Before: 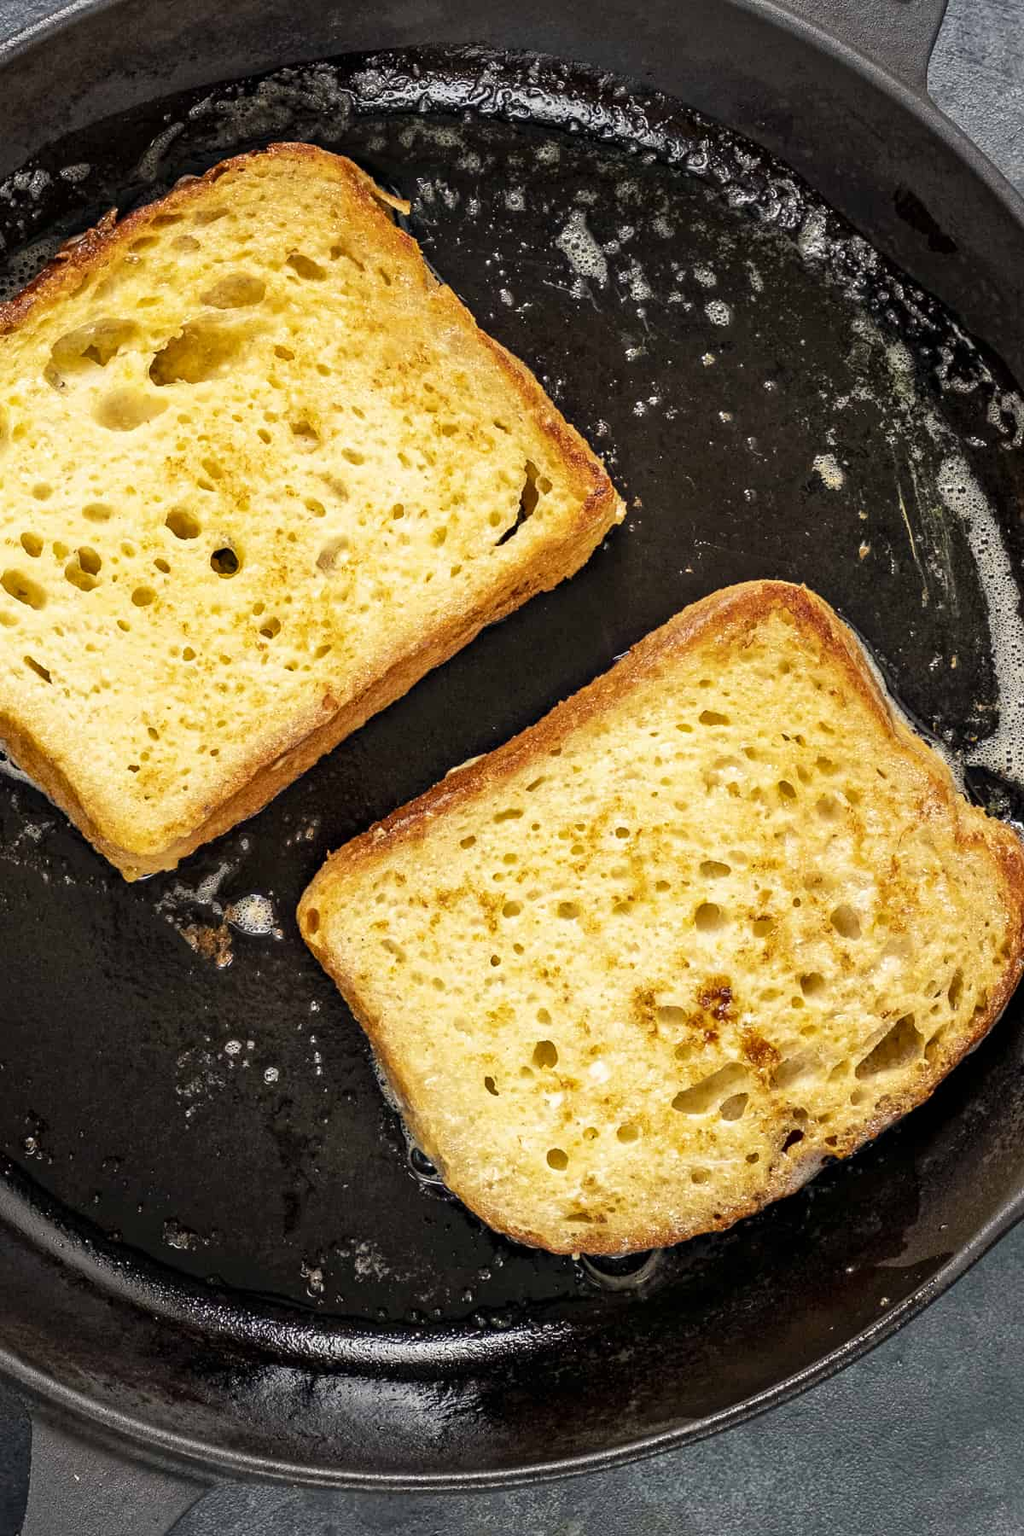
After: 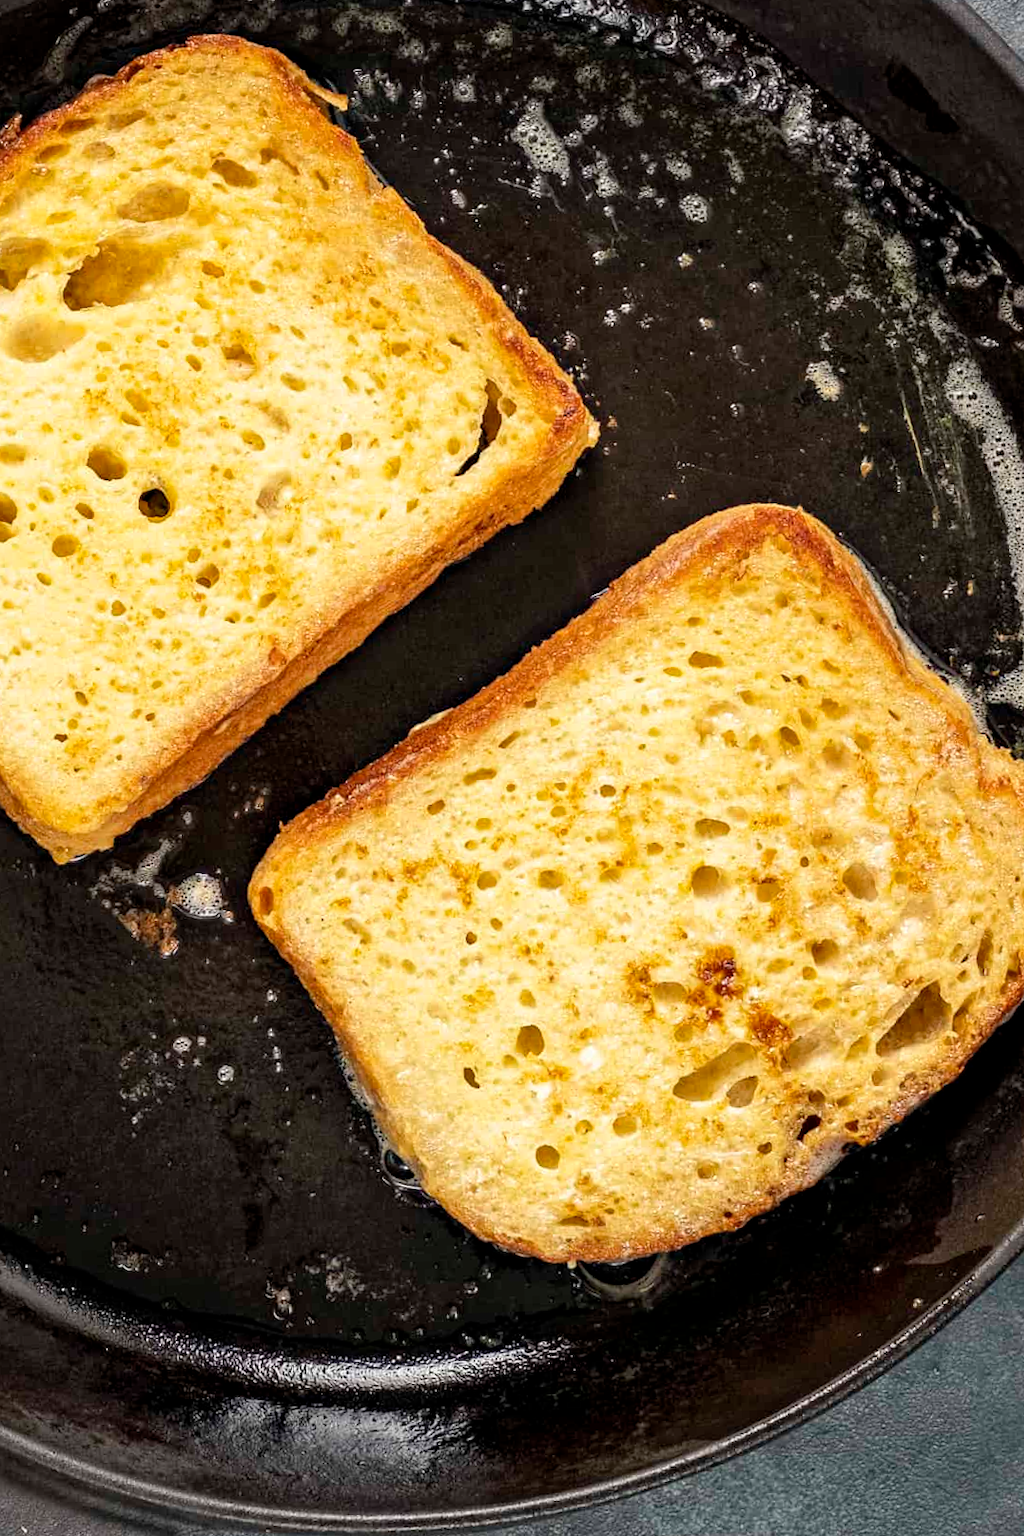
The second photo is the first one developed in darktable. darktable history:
crop and rotate: angle 1.95°, left 5.643%, top 5.696%
local contrast: mode bilateral grid, contrast 15, coarseness 37, detail 104%, midtone range 0.2
